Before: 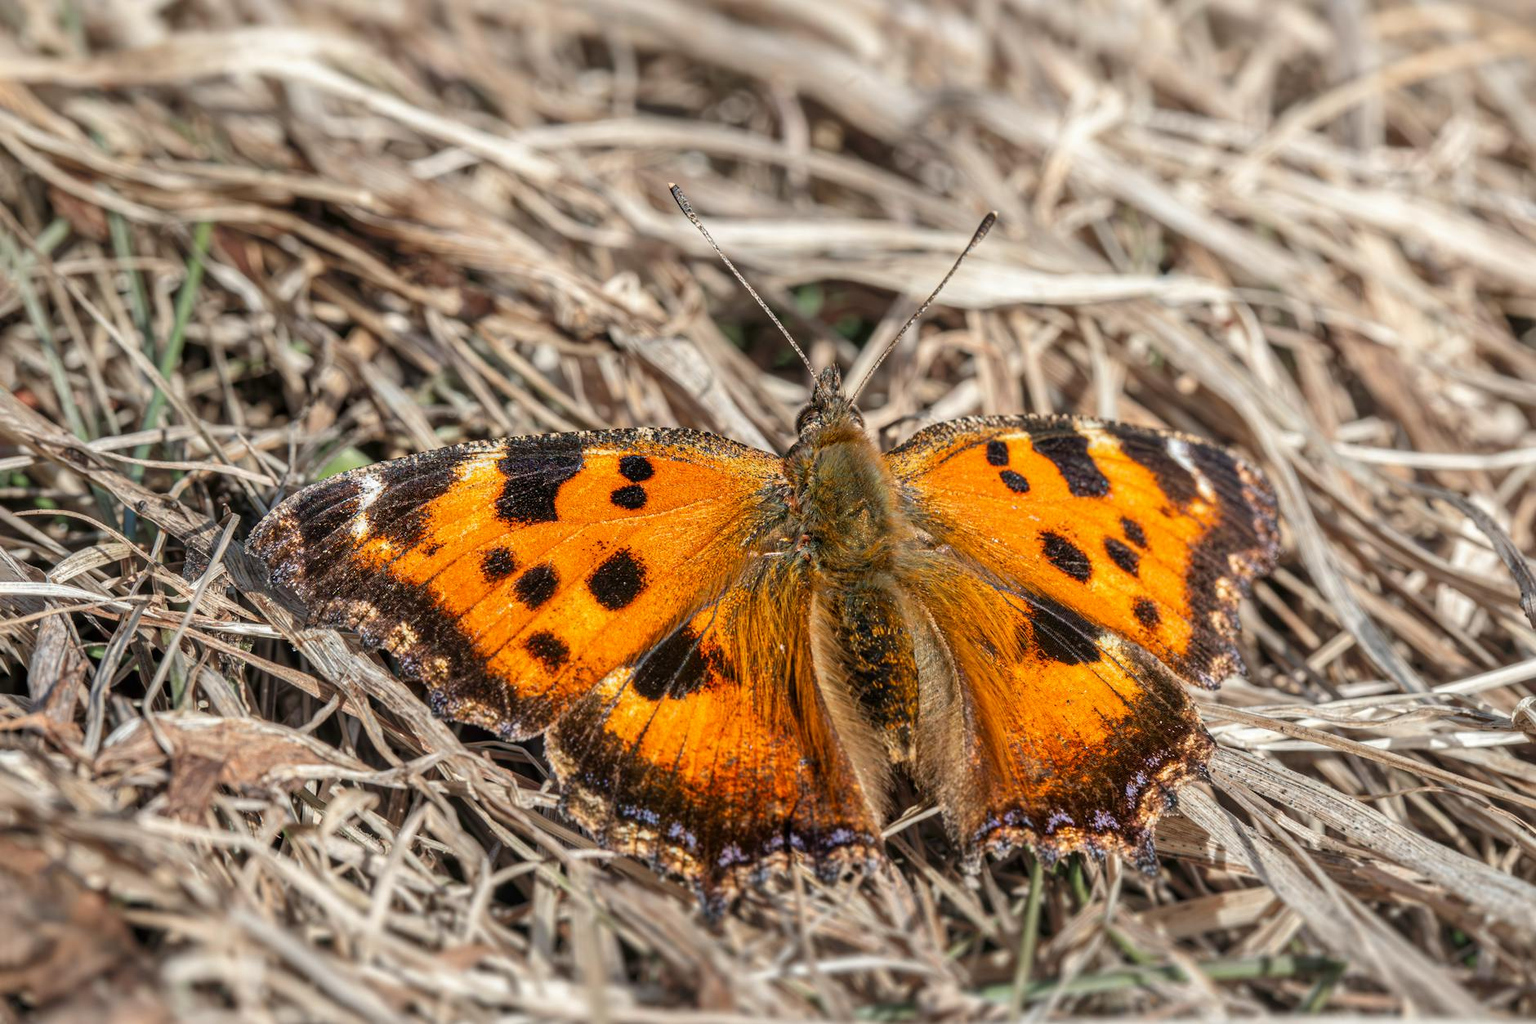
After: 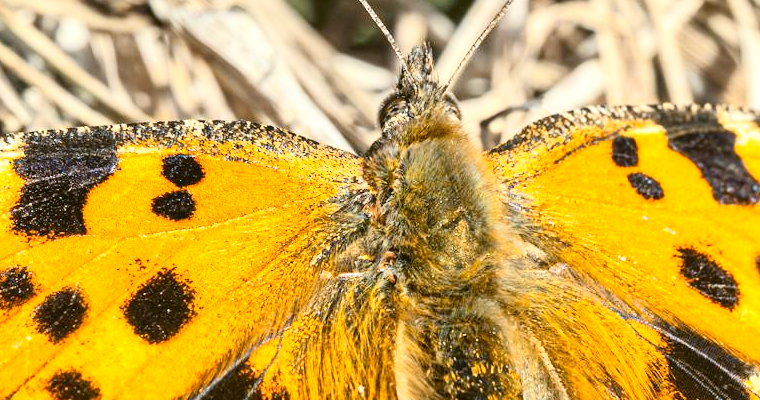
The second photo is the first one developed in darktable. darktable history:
crop: left 31.751%, top 32.172%, right 27.8%, bottom 35.83%
color contrast: green-magenta contrast 0.85, blue-yellow contrast 1.25, unbound 0
global tonemap: drago (0.7, 100)
exposure: black level correction 0.001, exposure 0.5 EV, compensate exposure bias true, compensate highlight preservation false
color balance: lift [1.004, 1.002, 1.002, 0.998], gamma [1, 1.007, 1.002, 0.993], gain [1, 0.977, 1.013, 1.023], contrast -3.64%
contrast brightness saturation: contrast 0.28
shadows and highlights: low approximation 0.01, soften with gaussian
